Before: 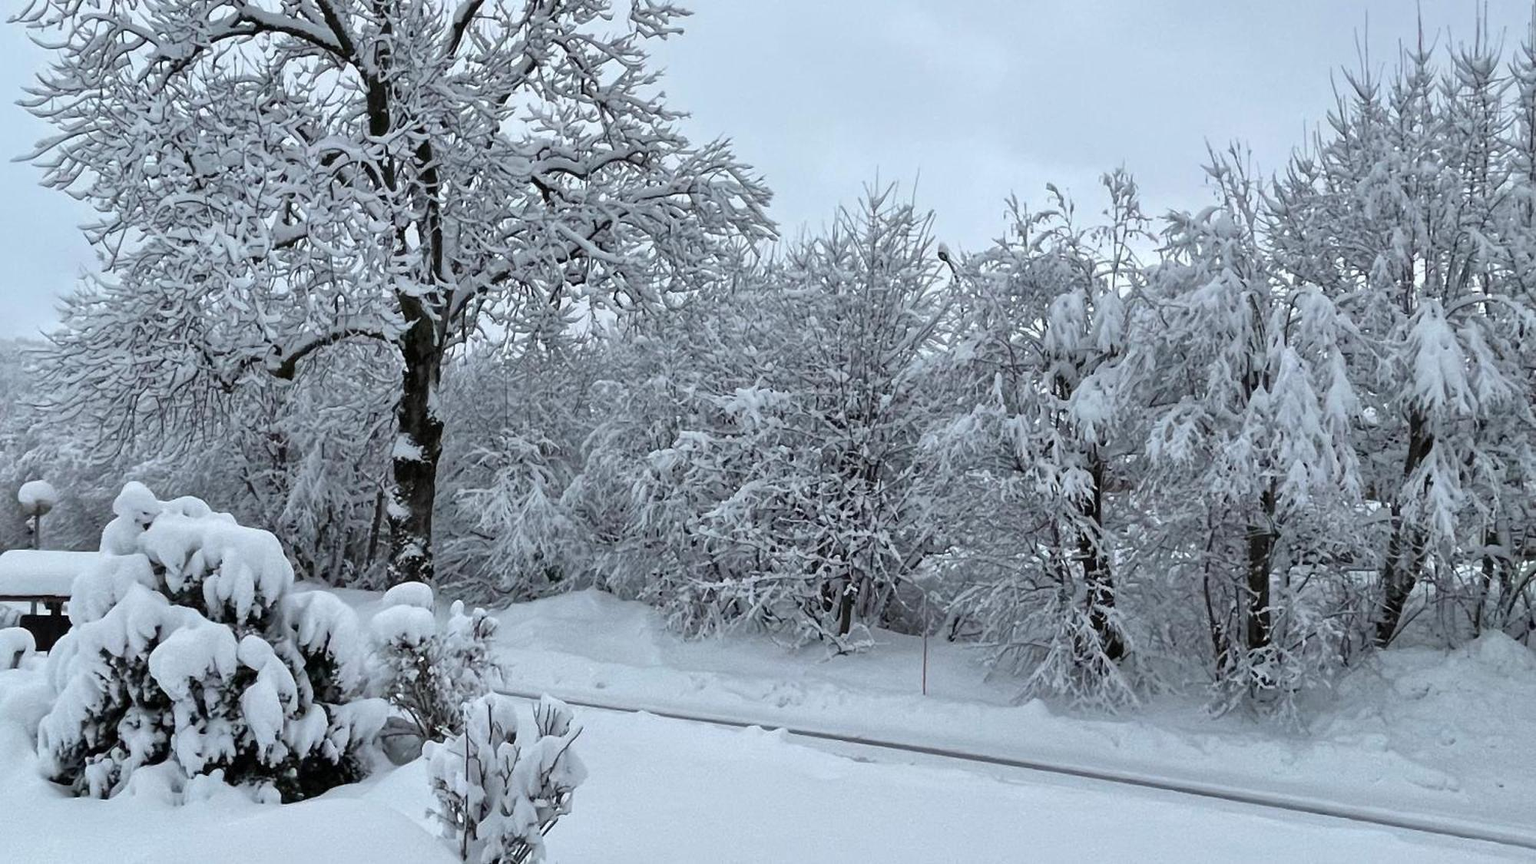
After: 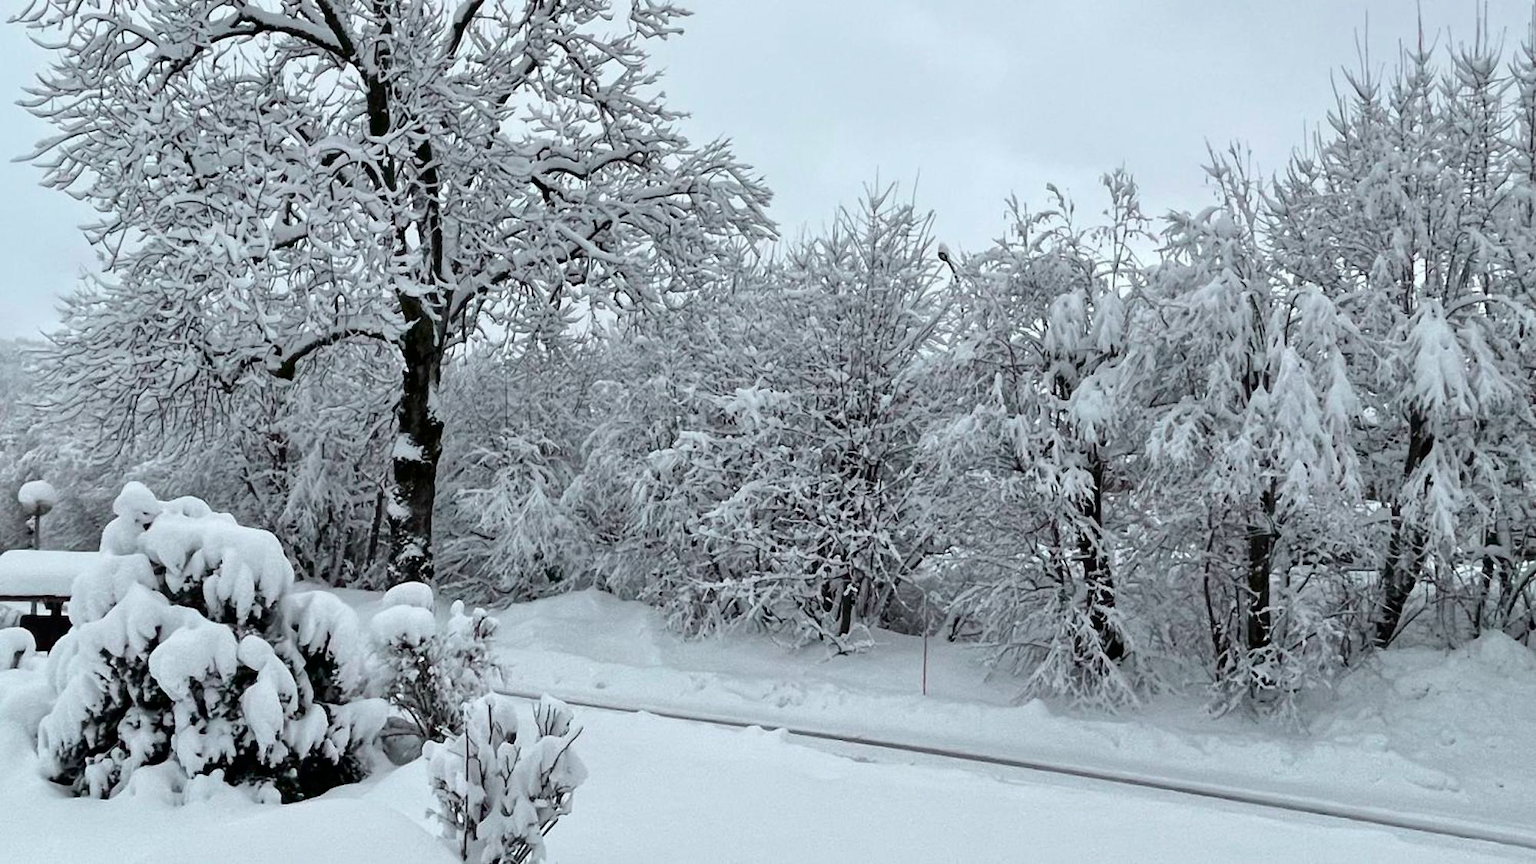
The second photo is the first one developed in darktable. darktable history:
tone curve: curves: ch0 [(0.003, 0) (0.066, 0.023) (0.149, 0.094) (0.264, 0.238) (0.395, 0.401) (0.517, 0.553) (0.716, 0.743) (0.813, 0.846) (1, 1)]; ch1 [(0, 0) (0.164, 0.115) (0.337, 0.332) (0.39, 0.398) (0.464, 0.461) (0.501, 0.5) (0.521, 0.529) (0.571, 0.588) (0.652, 0.681) (0.733, 0.749) (0.811, 0.796) (1, 1)]; ch2 [(0, 0) (0.337, 0.382) (0.464, 0.476) (0.501, 0.502) (0.527, 0.54) (0.556, 0.567) (0.6, 0.59) (0.687, 0.675) (1, 1)], color space Lab, independent channels, preserve colors none
